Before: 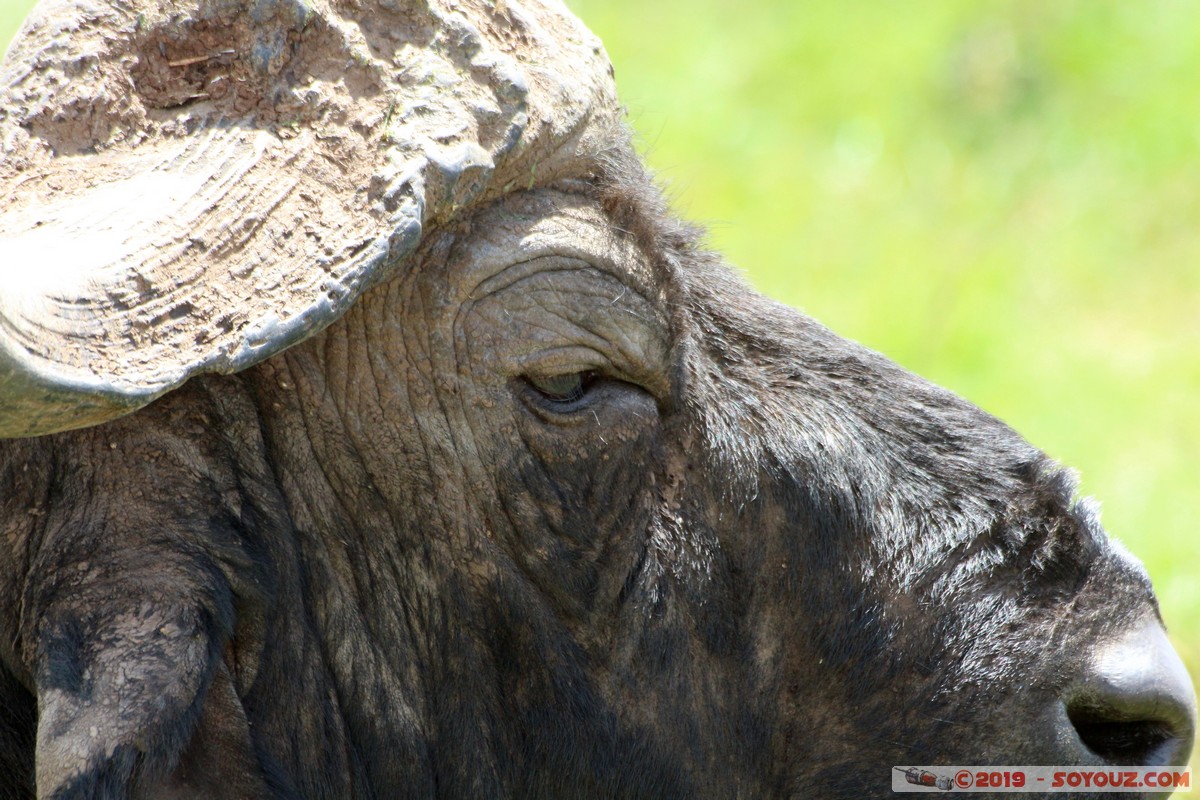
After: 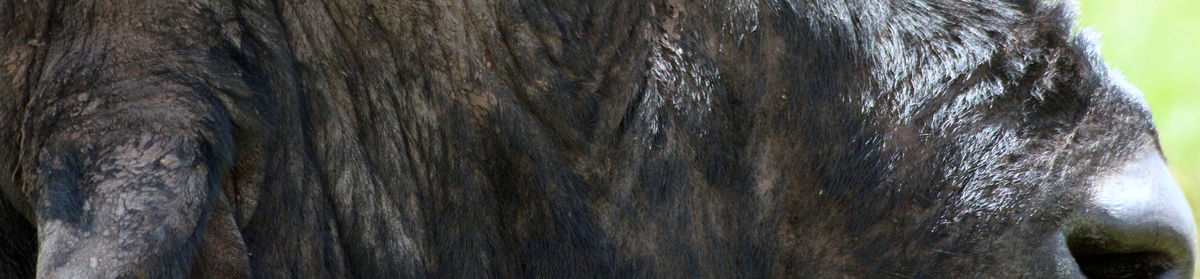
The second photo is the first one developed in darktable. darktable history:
color correction: highlights a* -0.732, highlights b* -8.14
crop and rotate: top 58.722%, bottom 6.32%
